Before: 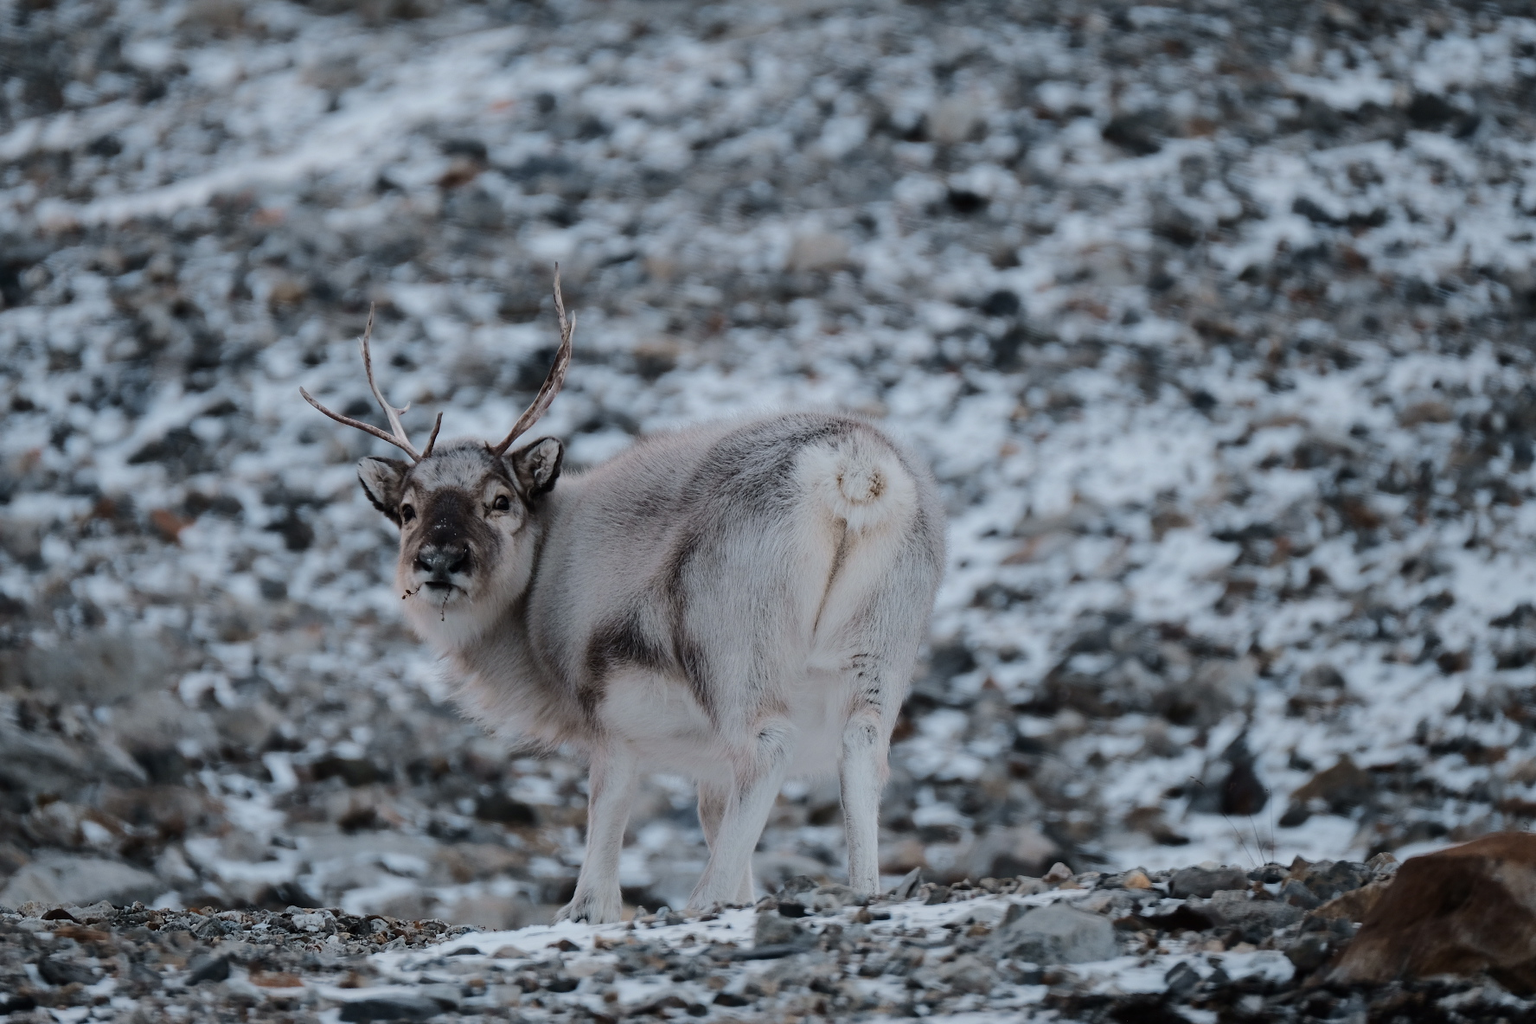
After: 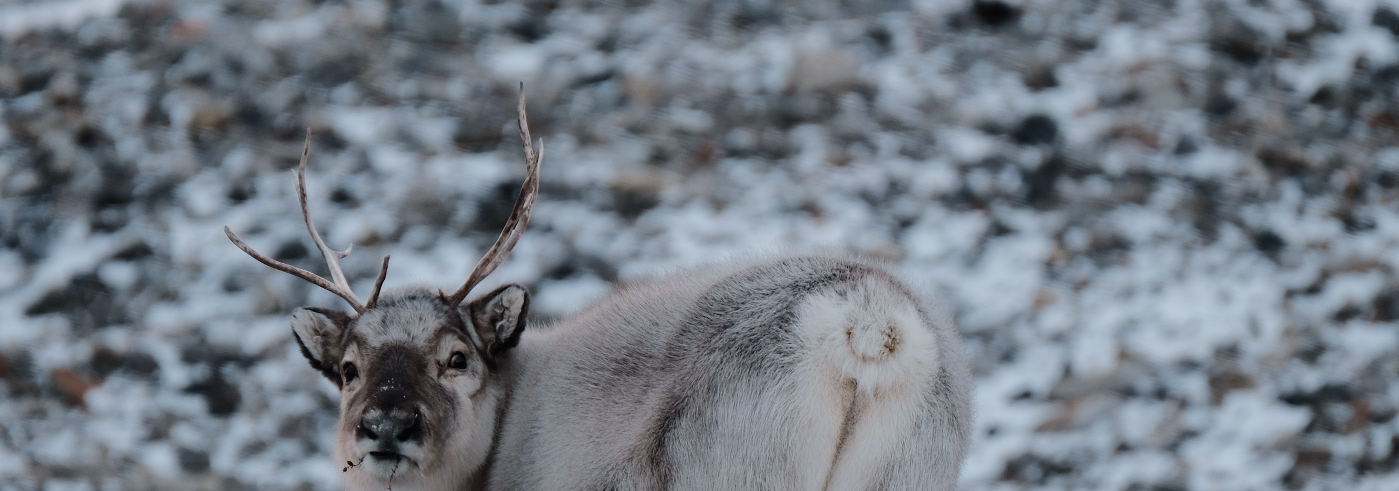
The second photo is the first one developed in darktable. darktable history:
crop: left 6.889%, top 18.733%, right 14.295%, bottom 39.779%
